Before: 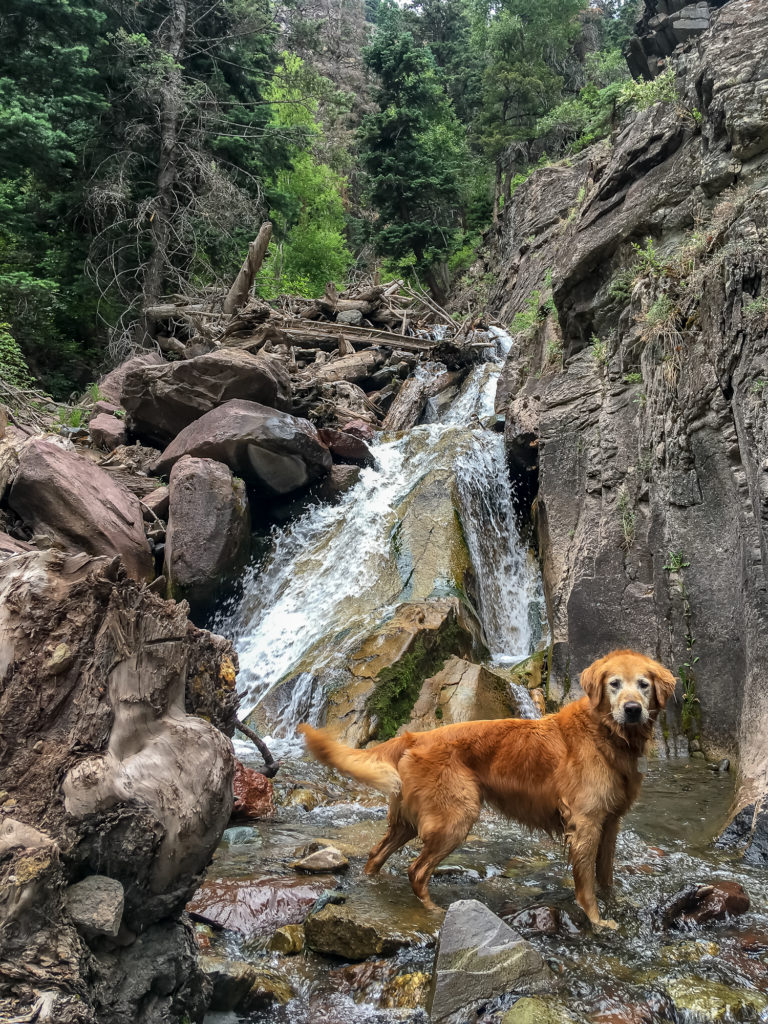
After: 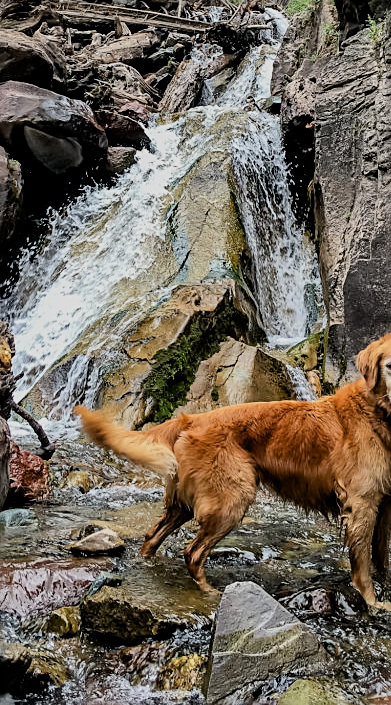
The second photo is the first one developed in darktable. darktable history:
crop and rotate: left 29.237%, top 31.152%, right 19.807%
sharpen: amount 0.575
filmic rgb: black relative exposure -7.65 EV, white relative exposure 4.56 EV, hardness 3.61, contrast 1.106
exposure: black level correction 0.009, exposure 0.119 EV, compensate highlight preservation false
